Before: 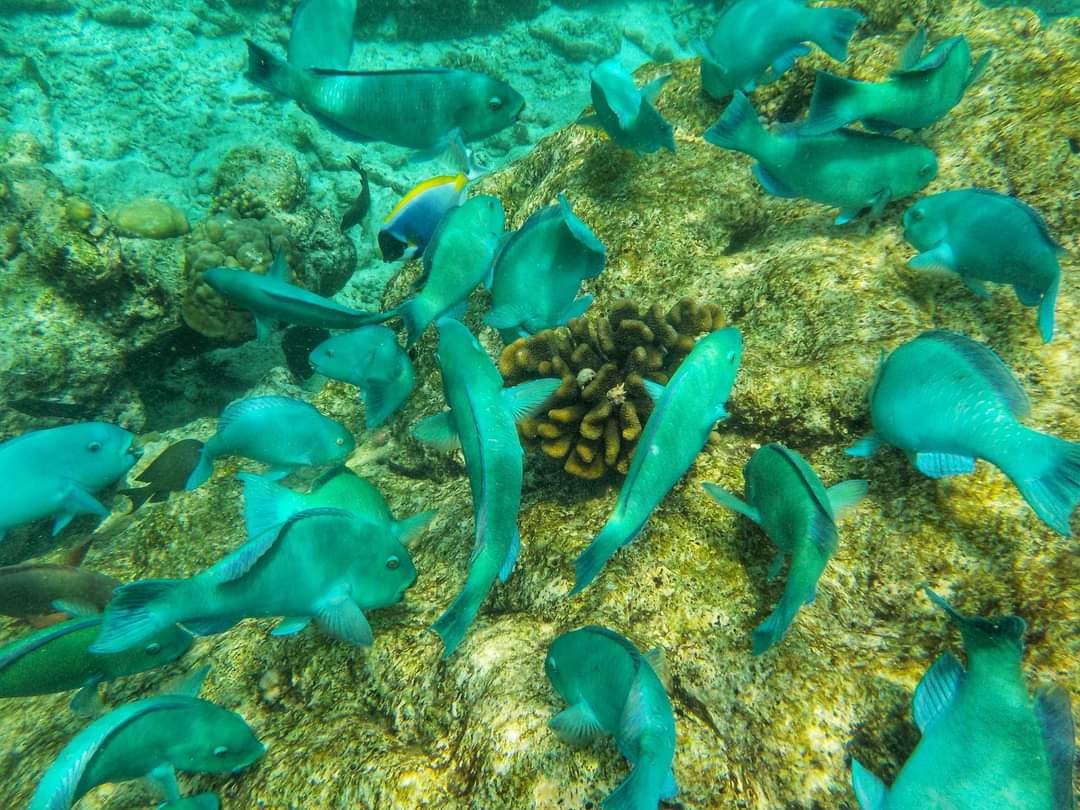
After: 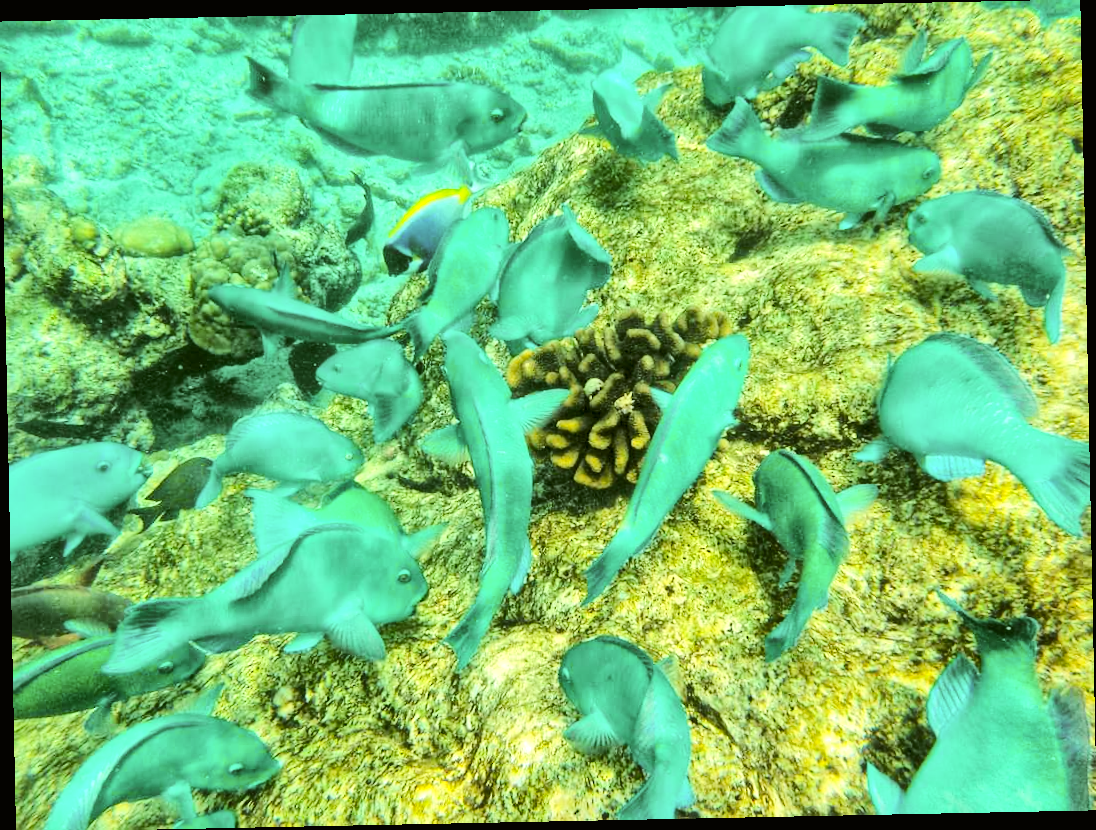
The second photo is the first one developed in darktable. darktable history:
crop: bottom 0.071%
color correction: highlights a* -1.43, highlights b* 10.12, shadows a* 0.395, shadows b* 19.35
tone curve: curves: ch0 [(0, 0) (0.822, 0.825) (0.994, 0.955)]; ch1 [(0, 0) (0.226, 0.261) (0.383, 0.397) (0.46, 0.46) (0.498, 0.479) (0.524, 0.523) (0.578, 0.575) (1, 1)]; ch2 [(0, 0) (0.438, 0.456) (0.5, 0.498) (0.547, 0.515) (0.597, 0.58) (0.629, 0.603) (1, 1)], color space Lab, independent channels, preserve colors none
local contrast: mode bilateral grid, contrast 20, coarseness 20, detail 150%, midtone range 0.2
rgb curve: curves: ch0 [(0, 0) (0.284, 0.292) (0.505, 0.644) (1, 1)]; ch1 [(0, 0) (0.284, 0.292) (0.505, 0.644) (1, 1)]; ch2 [(0, 0) (0.284, 0.292) (0.505, 0.644) (1, 1)], compensate middle gray true
exposure: black level correction 0.001, exposure 0.5 EV, compensate exposure bias true, compensate highlight preservation false
rotate and perspective: rotation -1.17°, automatic cropping off
